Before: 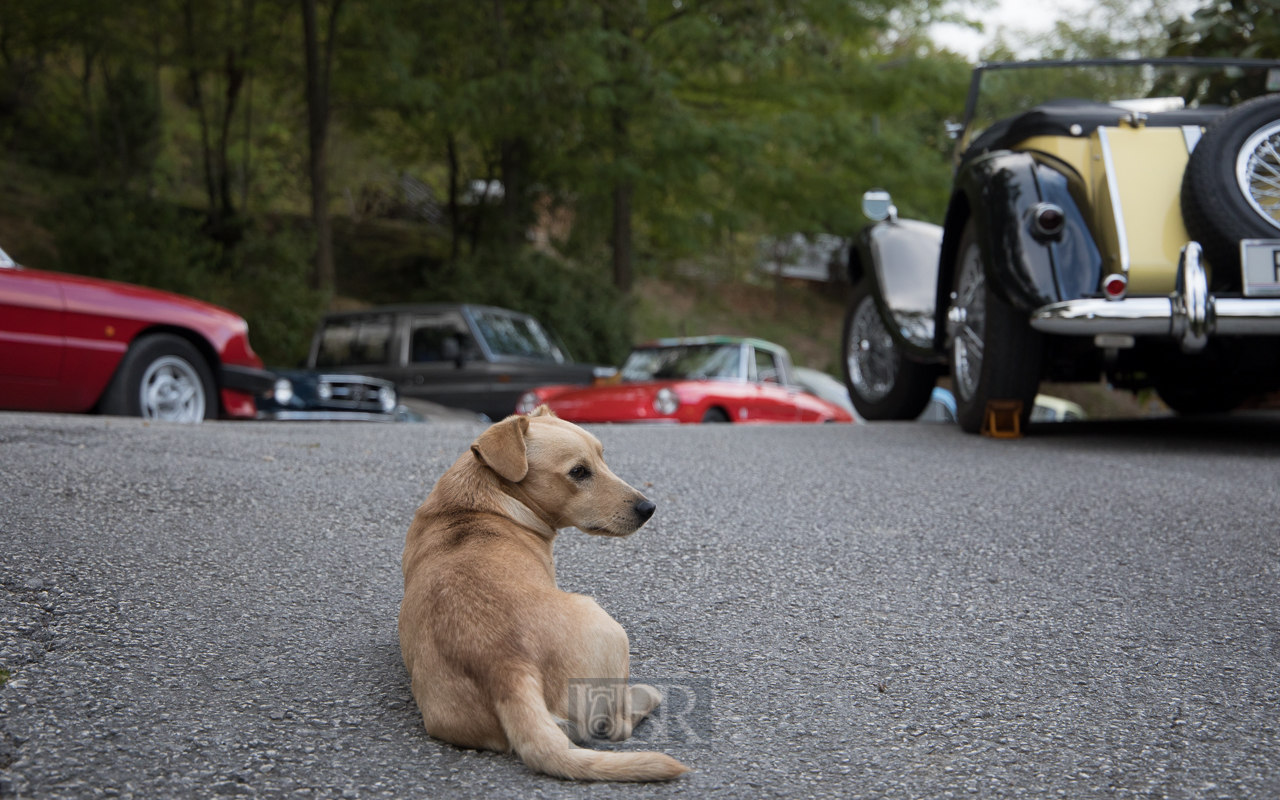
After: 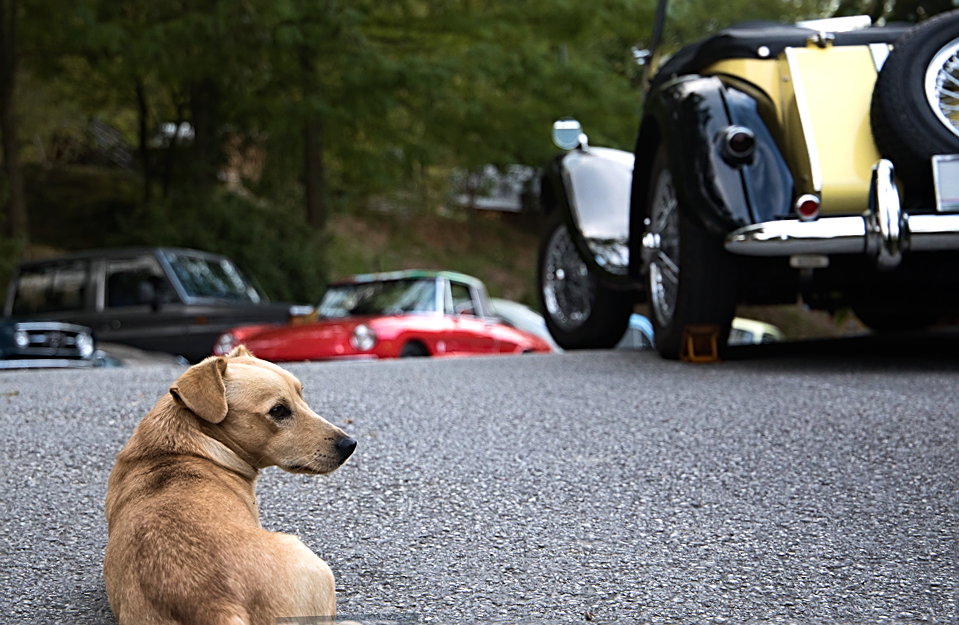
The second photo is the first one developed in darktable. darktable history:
sharpen: on, module defaults
rotate and perspective: rotation -2°, crop left 0.022, crop right 0.978, crop top 0.049, crop bottom 0.951
contrast equalizer: octaves 7, y [[0.6 ×6], [0.55 ×6], [0 ×6], [0 ×6], [0 ×6]], mix -0.2
crop: left 23.095%, top 5.827%, bottom 11.854%
velvia: on, module defaults
tone equalizer: -8 EV -0.75 EV, -7 EV -0.7 EV, -6 EV -0.6 EV, -5 EV -0.4 EV, -3 EV 0.4 EV, -2 EV 0.6 EV, -1 EV 0.7 EV, +0 EV 0.75 EV, edges refinement/feathering 500, mask exposure compensation -1.57 EV, preserve details no
haze removal: compatibility mode true, adaptive false
